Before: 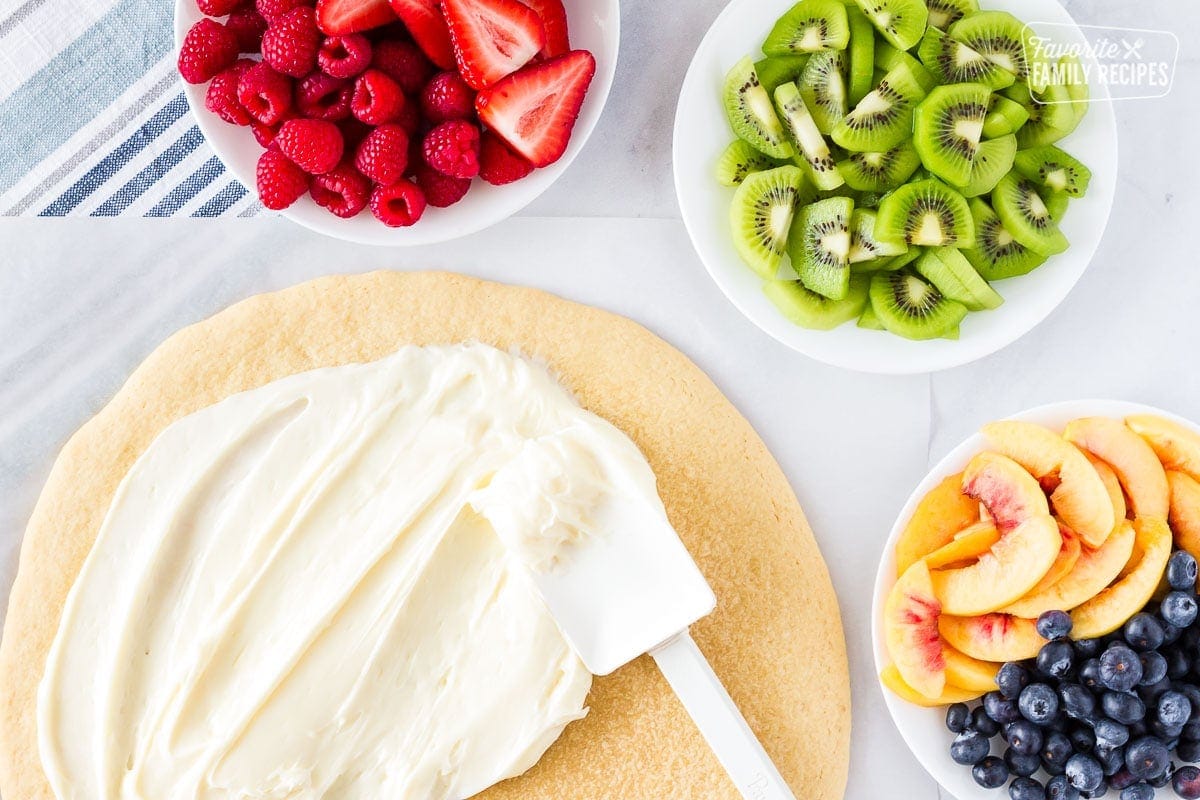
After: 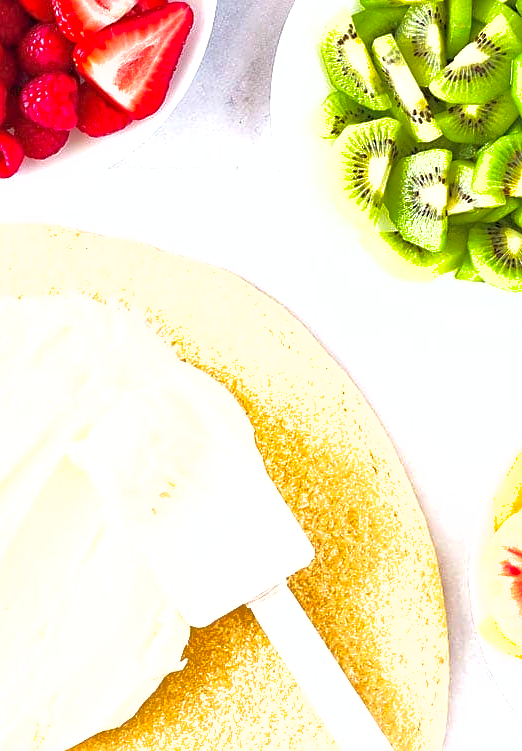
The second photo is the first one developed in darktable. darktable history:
exposure: black level correction 0, exposure 0.691 EV, compensate exposure bias true, compensate highlight preservation false
crop: left 33.539%, top 6.065%, right 22.931%
sharpen: on, module defaults
contrast brightness saturation: contrast 0.03, brightness 0.057, saturation 0.127
shadows and highlights: on, module defaults
